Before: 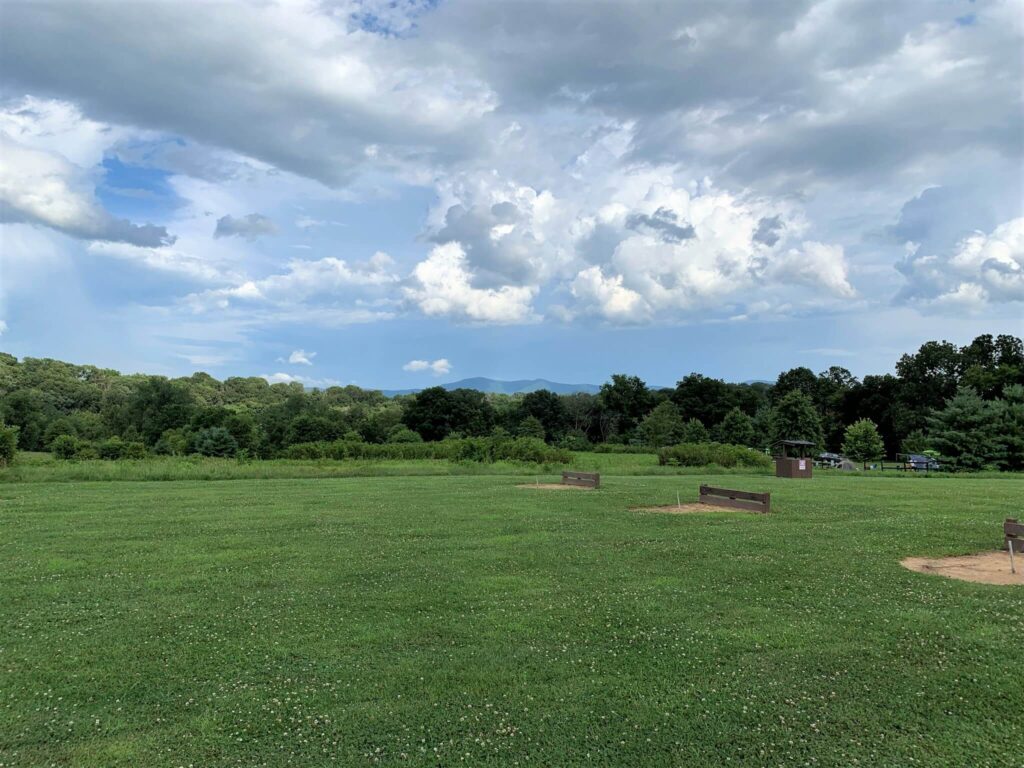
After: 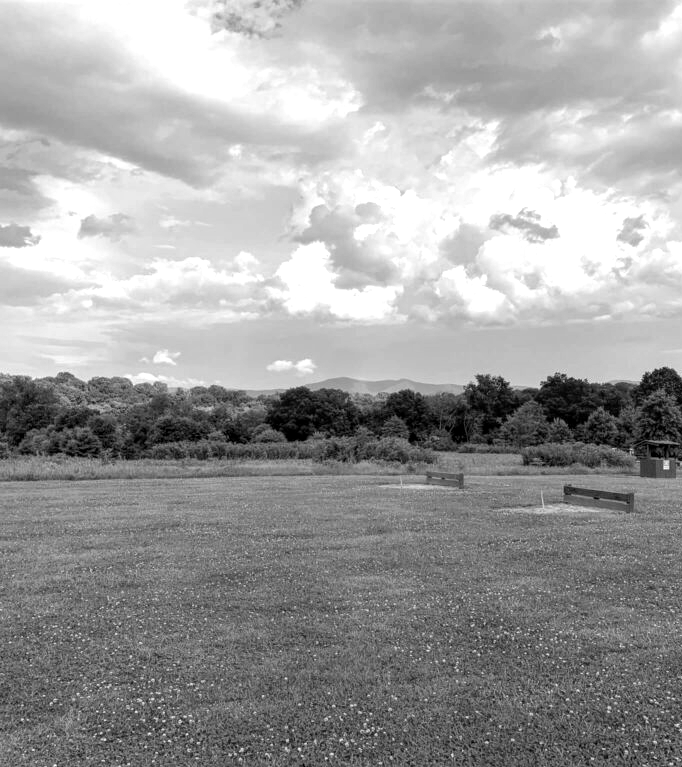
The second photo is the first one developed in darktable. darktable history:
crop and rotate: left 13.342%, right 19.991%
monochrome: on, module defaults
exposure: black level correction 0.001, exposure 0.5 EV, compensate exposure bias true, compensate highlight preservation false
local contrast: on, module defaults
